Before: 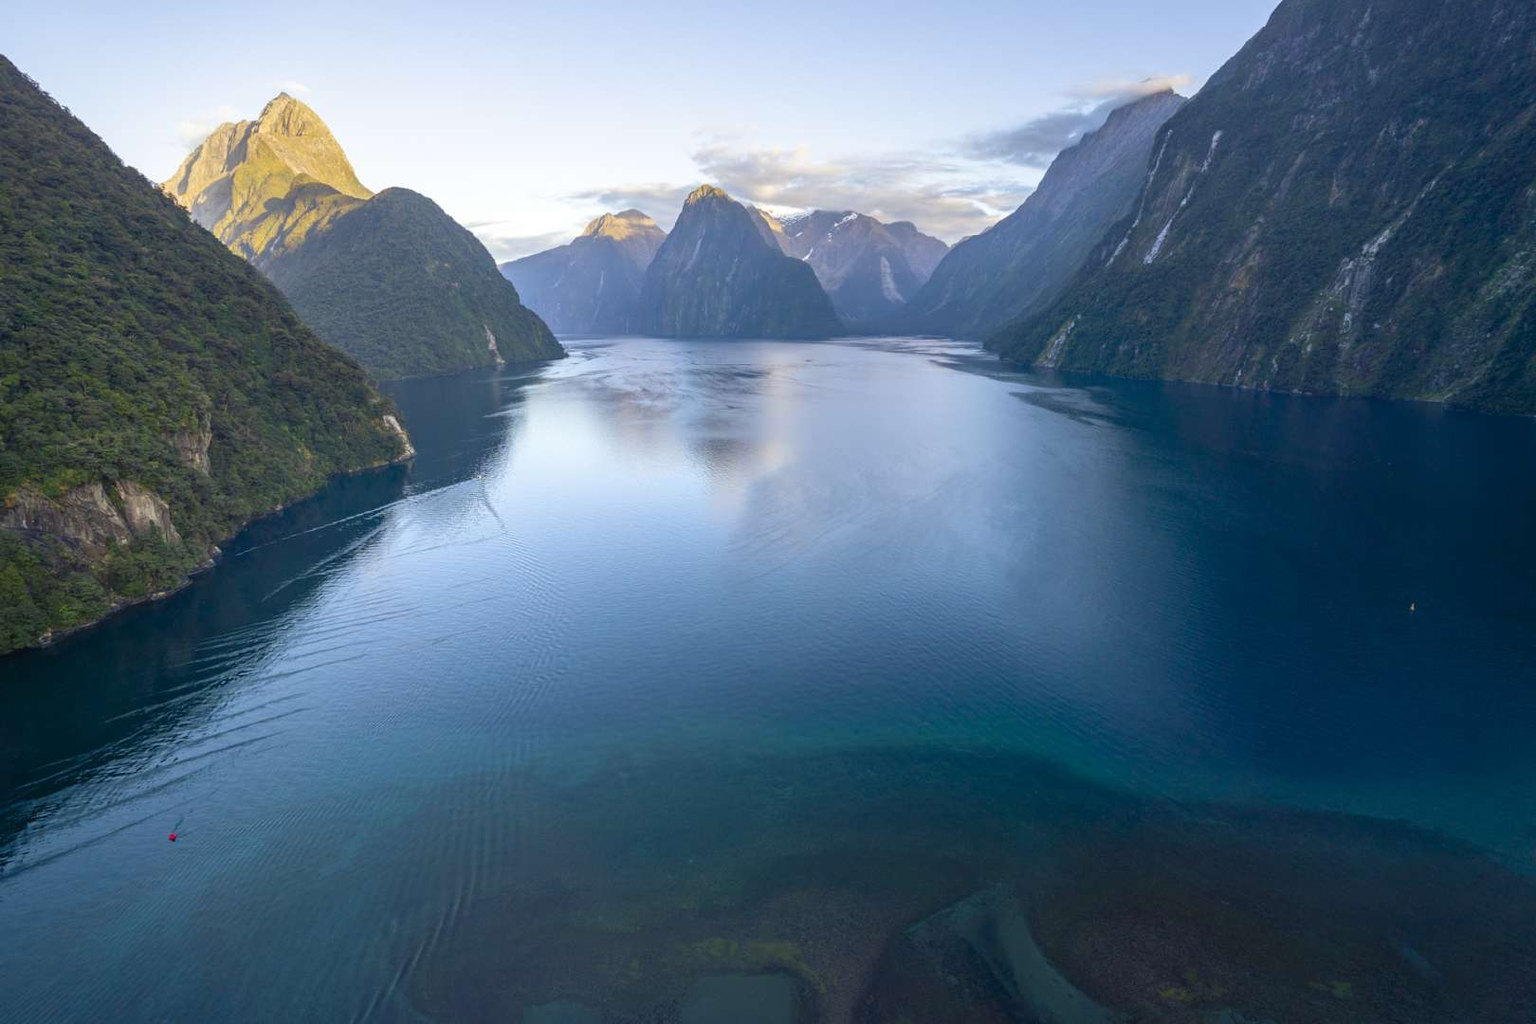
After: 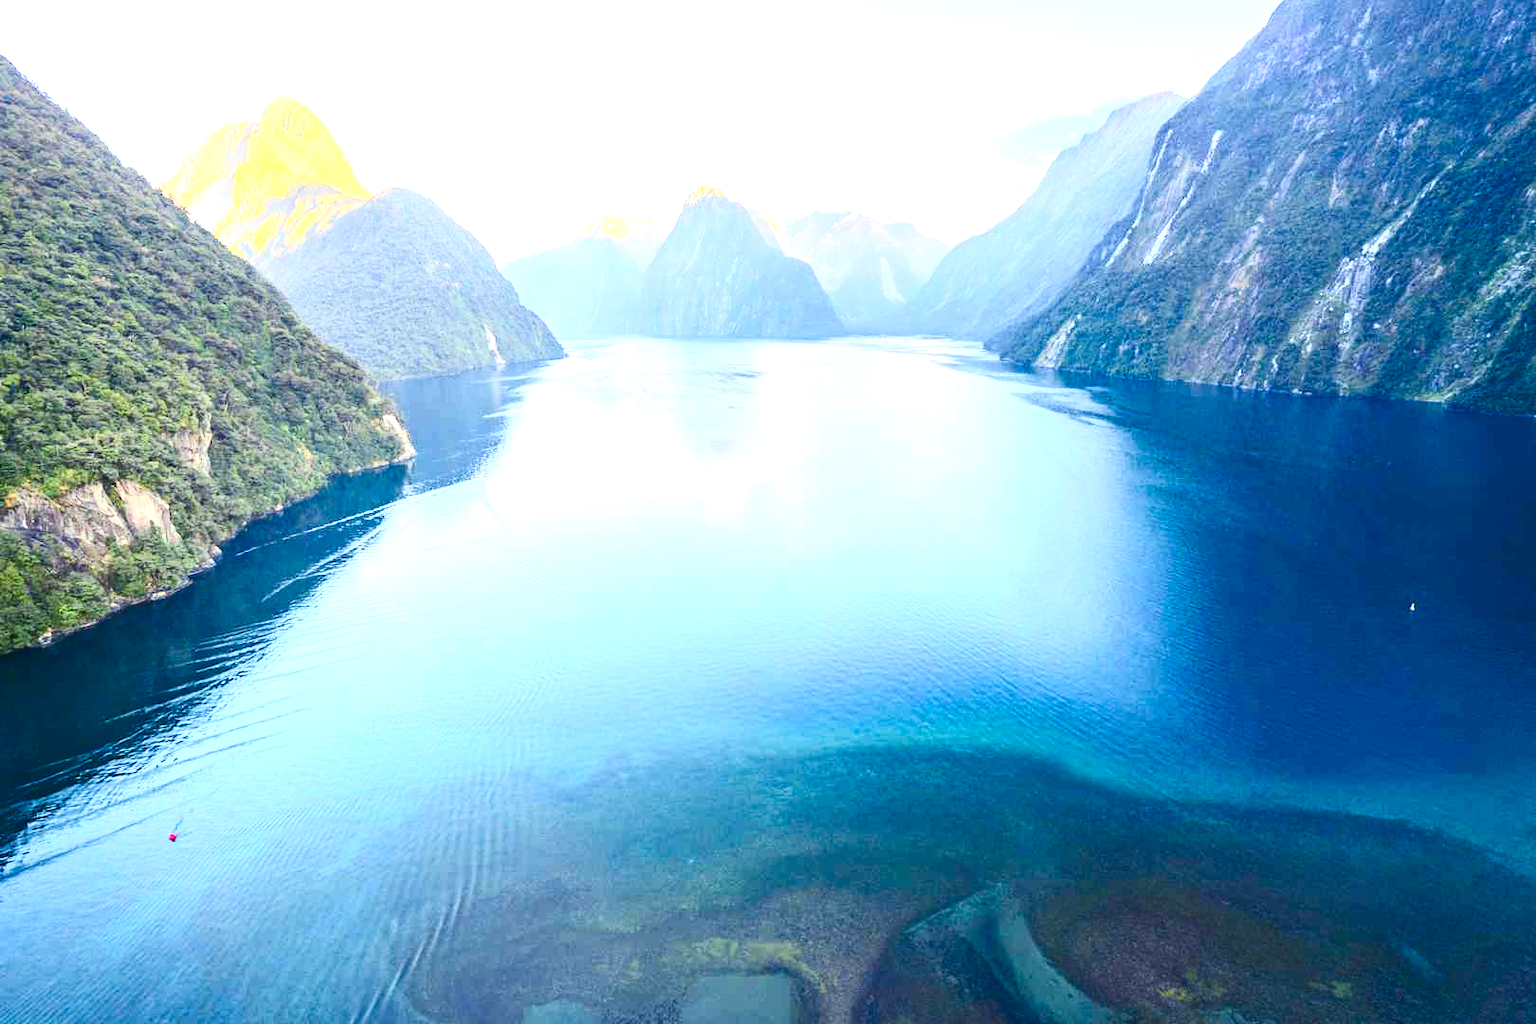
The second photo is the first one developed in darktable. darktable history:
contrast brightness saturation: contrast 0.403, brightness 0.099, saturation 0.209
exposure: black level correction 0, exposure 1.913 EV, compensate exposure bias true, compensate highlight preservation false
color balance rgb: perceptual saturation grading › global saturation 0.214%, perceptual saturation grading › highlights -17.156%, perceptual saturation grading › mid-tones 32.409%, perceptual saturation grading › shadows 50.4%, global vibrance -22.881%
